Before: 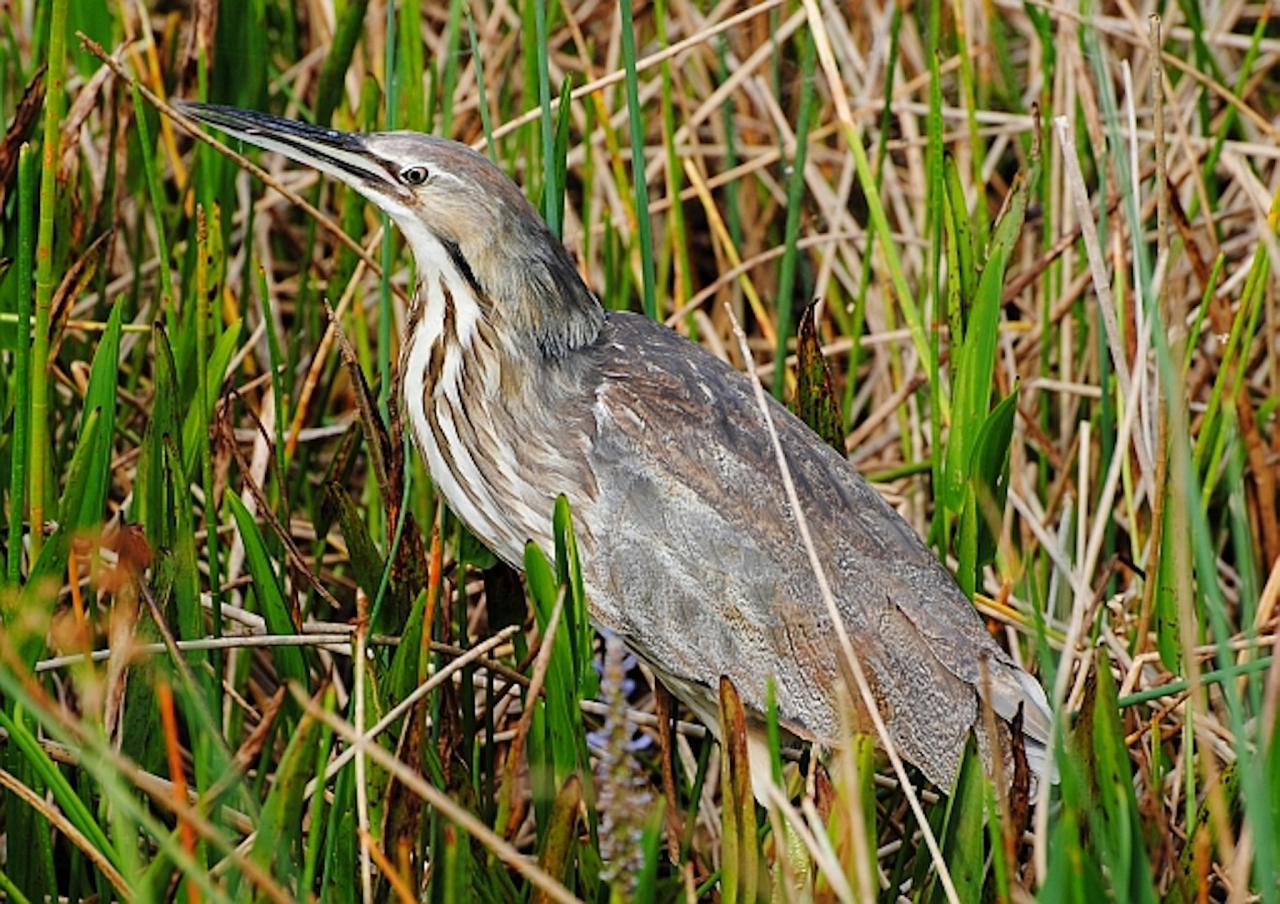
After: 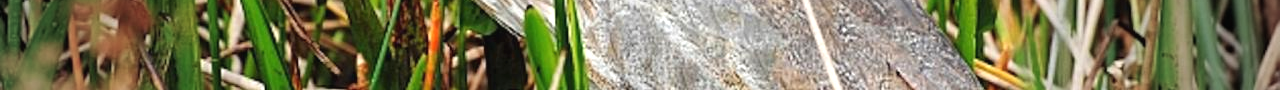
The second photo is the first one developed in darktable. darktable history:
exposure: black level correction -0.002, exposure 0.54 EV, compensate highlight preservation false
crop and rotate: top 59.084%, bottom 30.916%
vignetting: fall-off start 64.63%, center (-0.034, 0.148), width/height ratio 0.881
